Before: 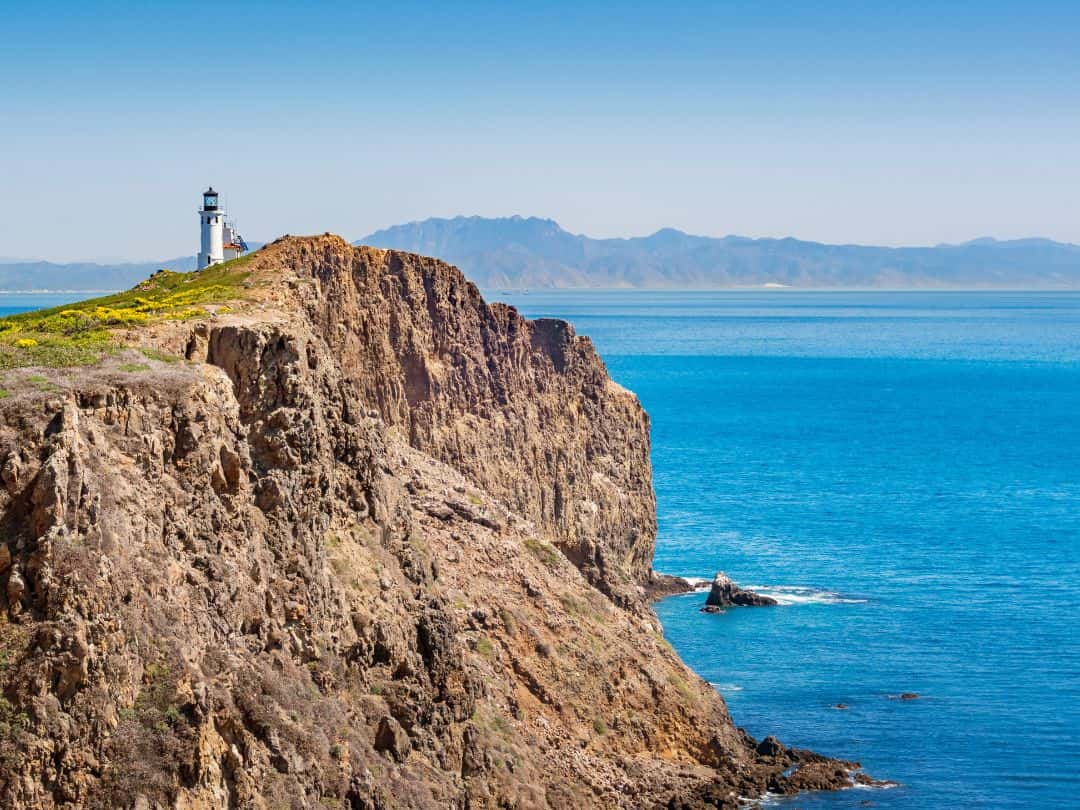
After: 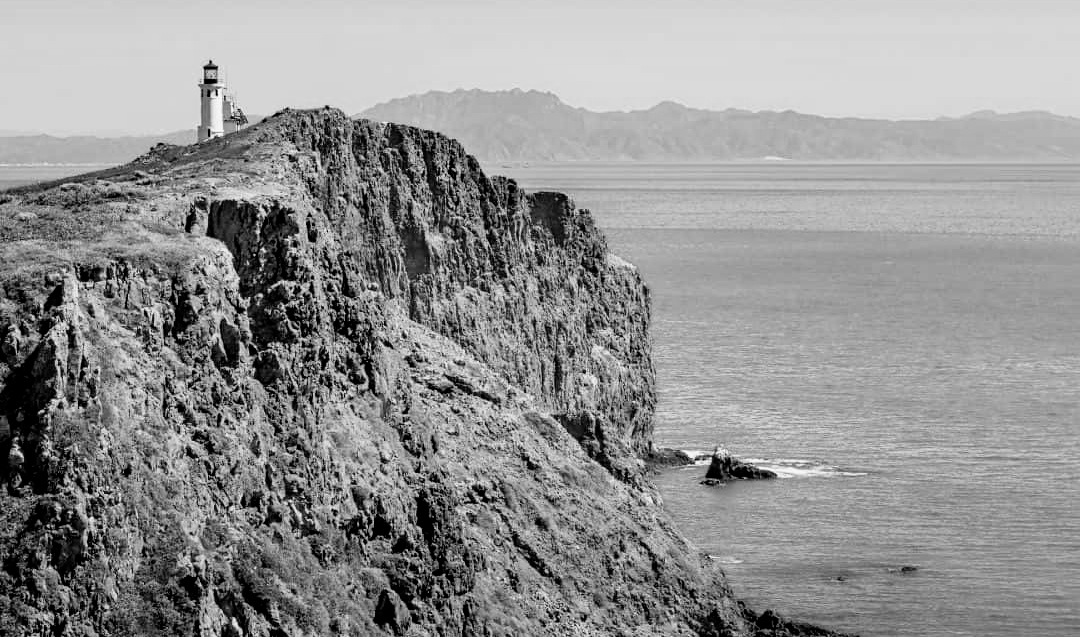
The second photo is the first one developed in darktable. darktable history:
filmic rgb: black relative exposure -6.3 EV, white relative exposure 2.8 EV, threshold 3 EV, target black luminance 0%, hardness 4.6, latitude 67.35%, contrast 1.292, shadows ↔ highlights balance -3.5%, preserve chrominance no, color science v4 (2020), contrast in shadows soft, enable highlight reconstruction true
color calibration: output gray [0.22, 0.42, 0.37, 0], gray › normalize channels true, illuminant same as pipeline (D50), adaptation XYZ, x 0.346, y 0.359, gamut compression 0
crop and rotate: top 15.774%, bottom 5.506%
